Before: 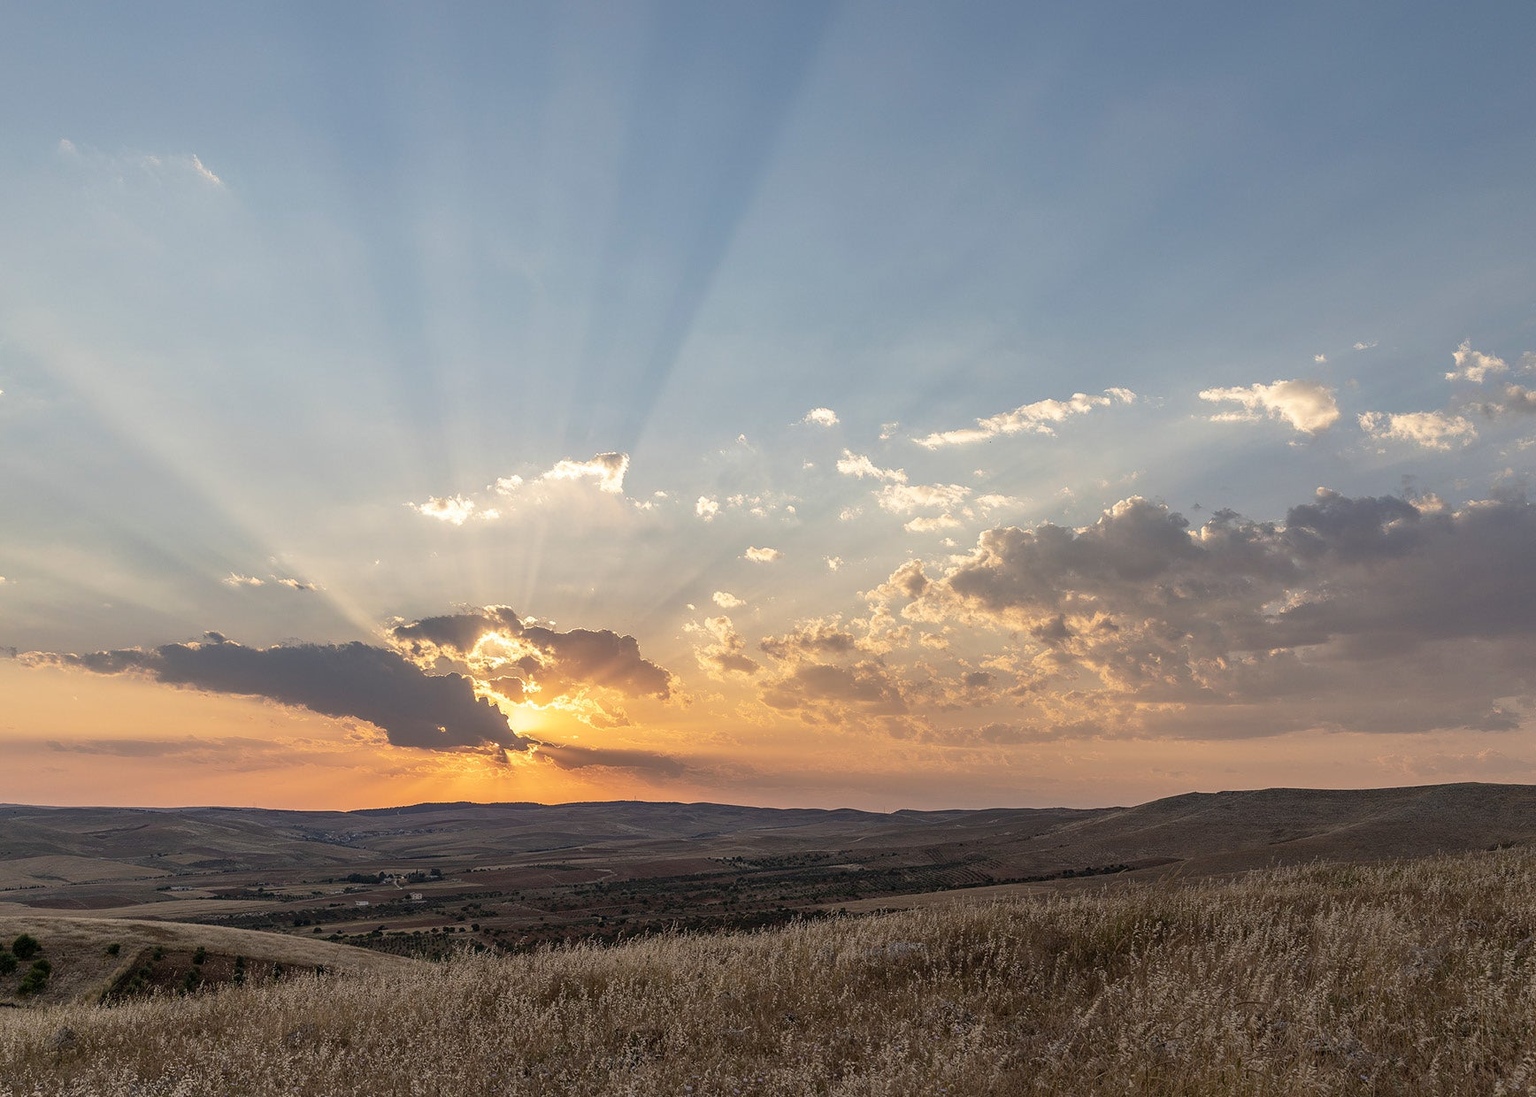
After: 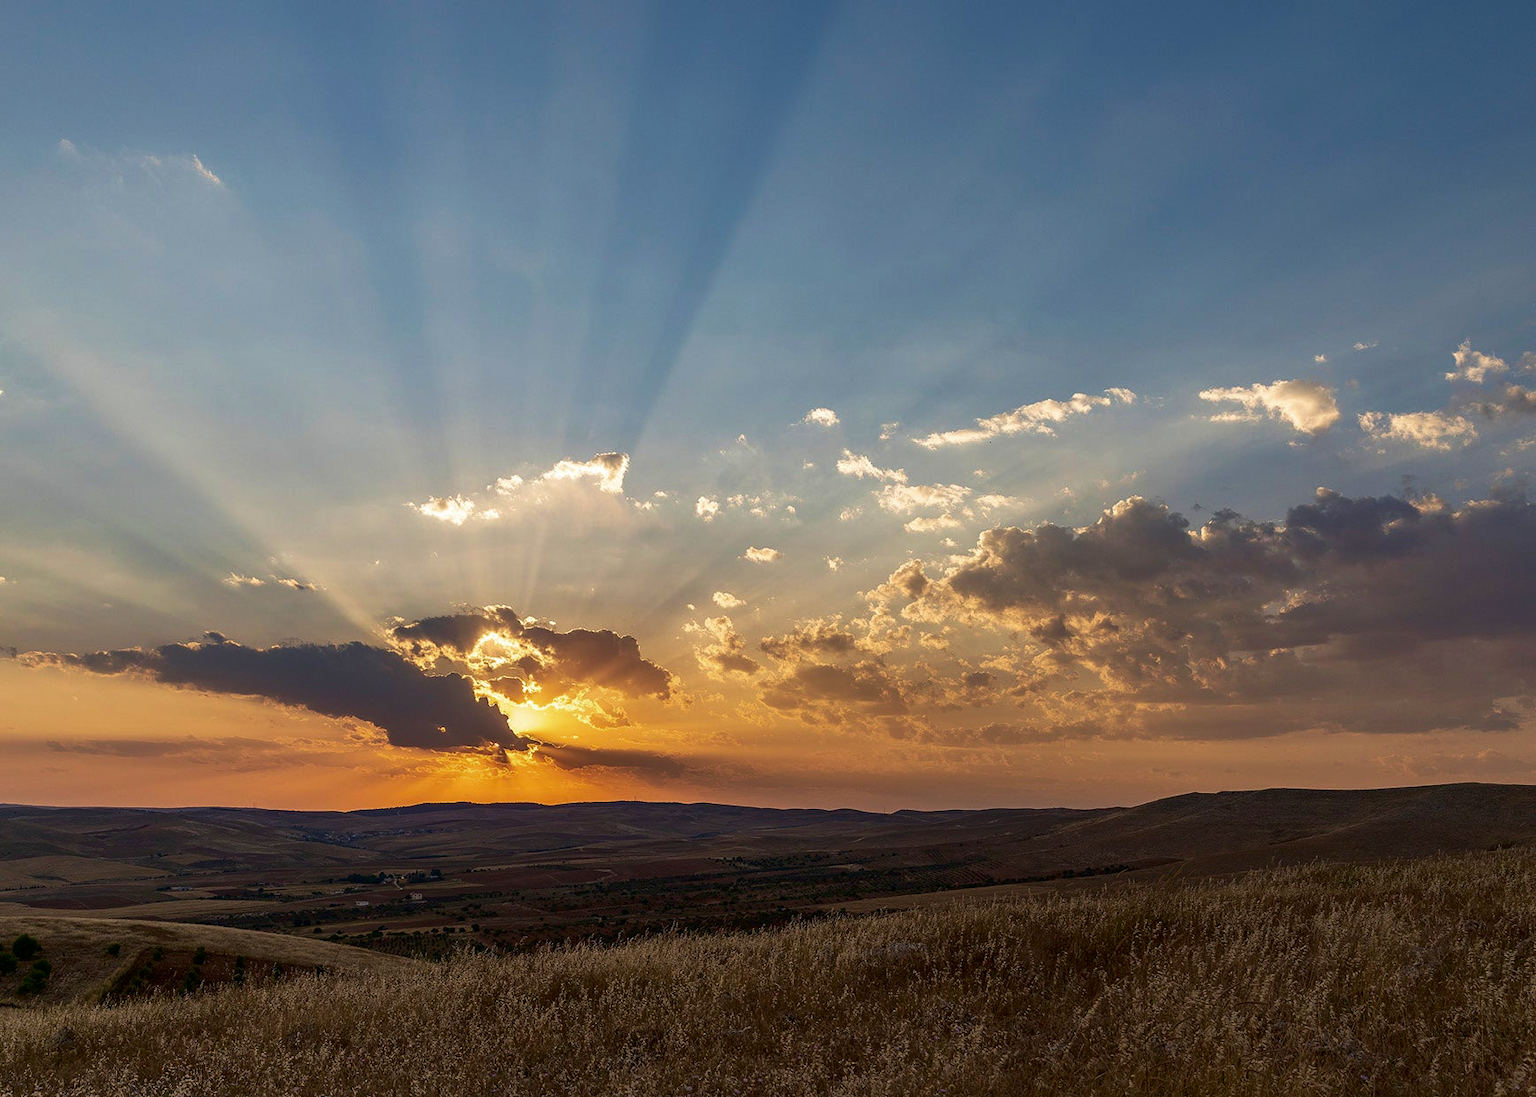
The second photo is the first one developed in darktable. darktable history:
contrast brightness saturation: brightness -0.246, saturation 0.202
velvia: on, module defaults
